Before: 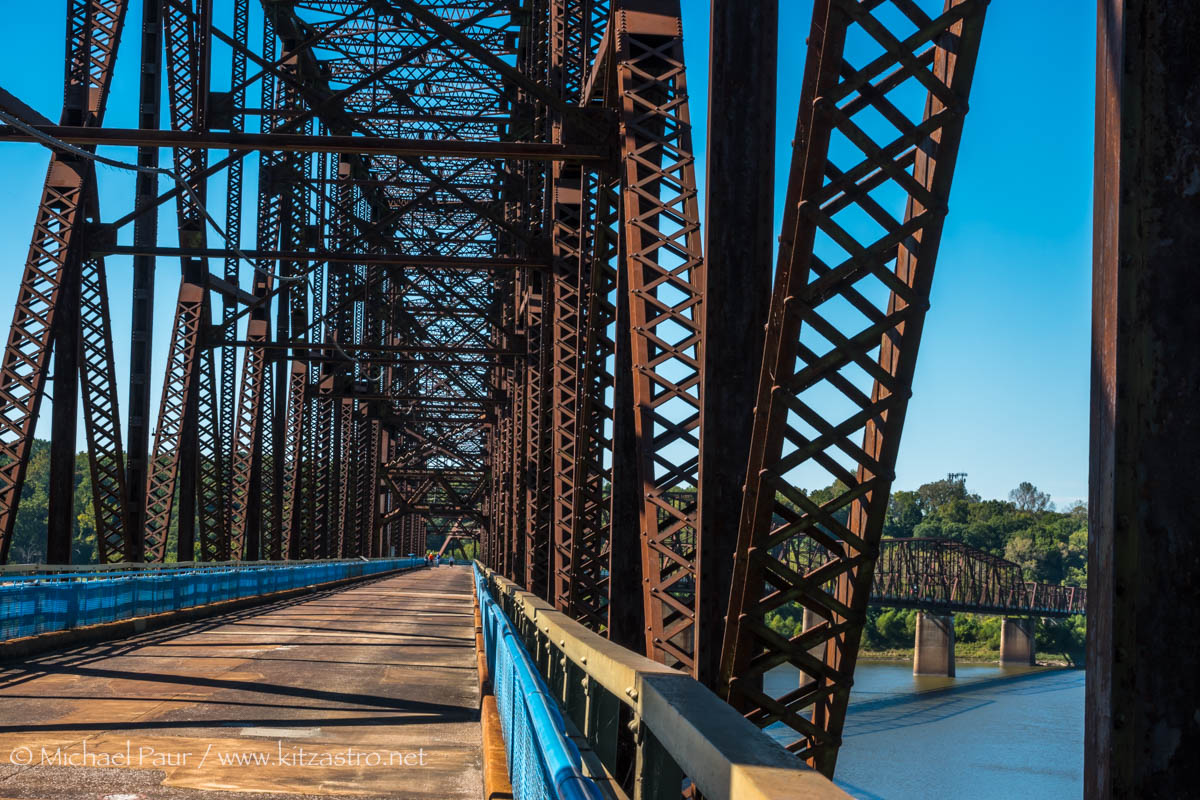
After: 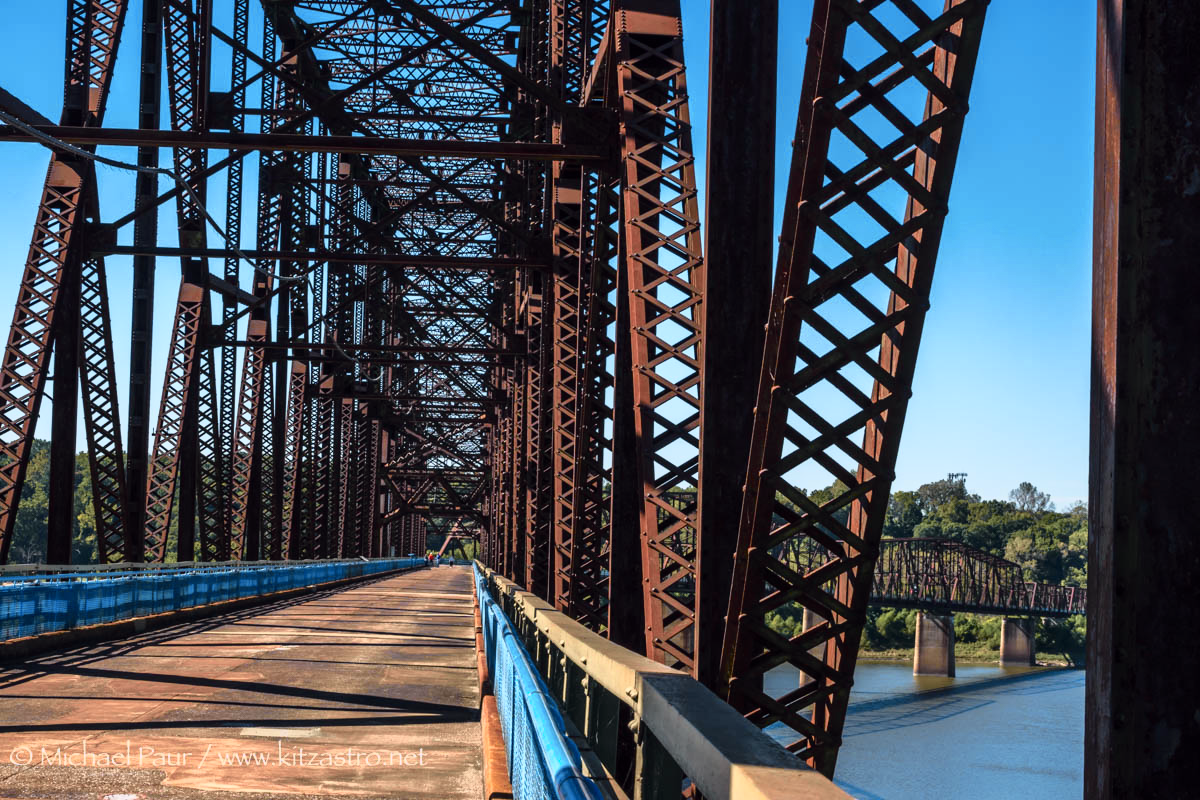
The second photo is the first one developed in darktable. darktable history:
tone curve: curves: ch0 [(0, 0) (0.105, 0.08) (0.195, 0.18) (0.283, 0.288) (0.384, 0.419) (0.485, 0.531) (0.638, 0.69) (0.795, 0.879) (1, 0.977)]; ch1 [(0, 0) (0.161, 0.092) (0.35, 0.33) (0.379, 0.401) (0.456, 0.469) (0.498, 0.503) (0.531, 0.537) (0.596, 0.621) (0.635, 0.655) (1, 1)]; ch2 [(0, 0) (0.371, 0.362) (0.437, 0.437) (0.483, 0.484) (0.53, 0.515) (0.56, 0.58) (0.622, 0.606) (1, 1)], color space Lab, independent channels, preserve colors none
